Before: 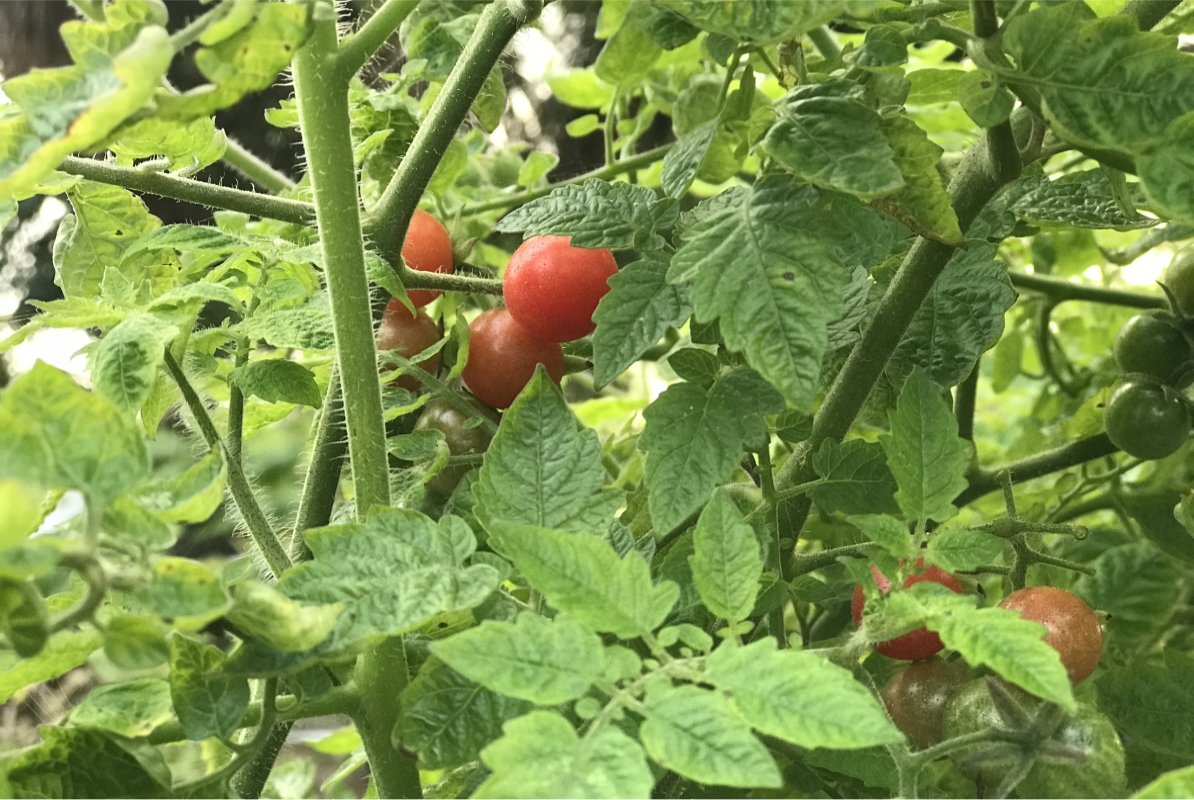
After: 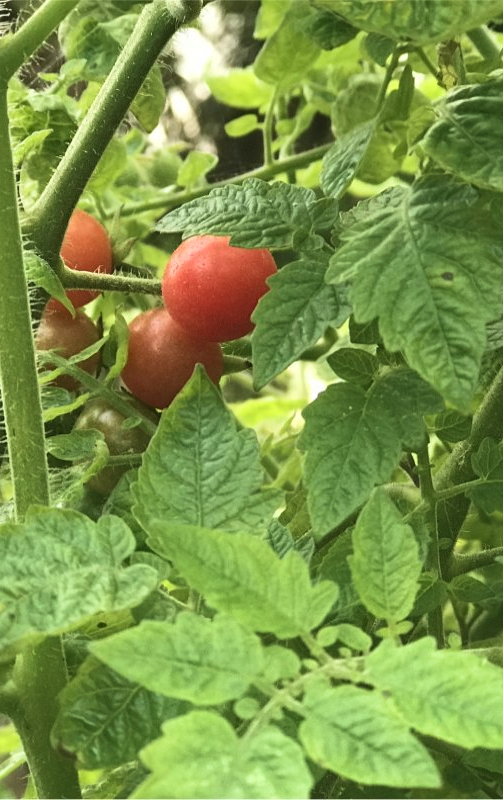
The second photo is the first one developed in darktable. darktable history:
crop: left 28.583%, right 29.231%
velvia: strength 29%
